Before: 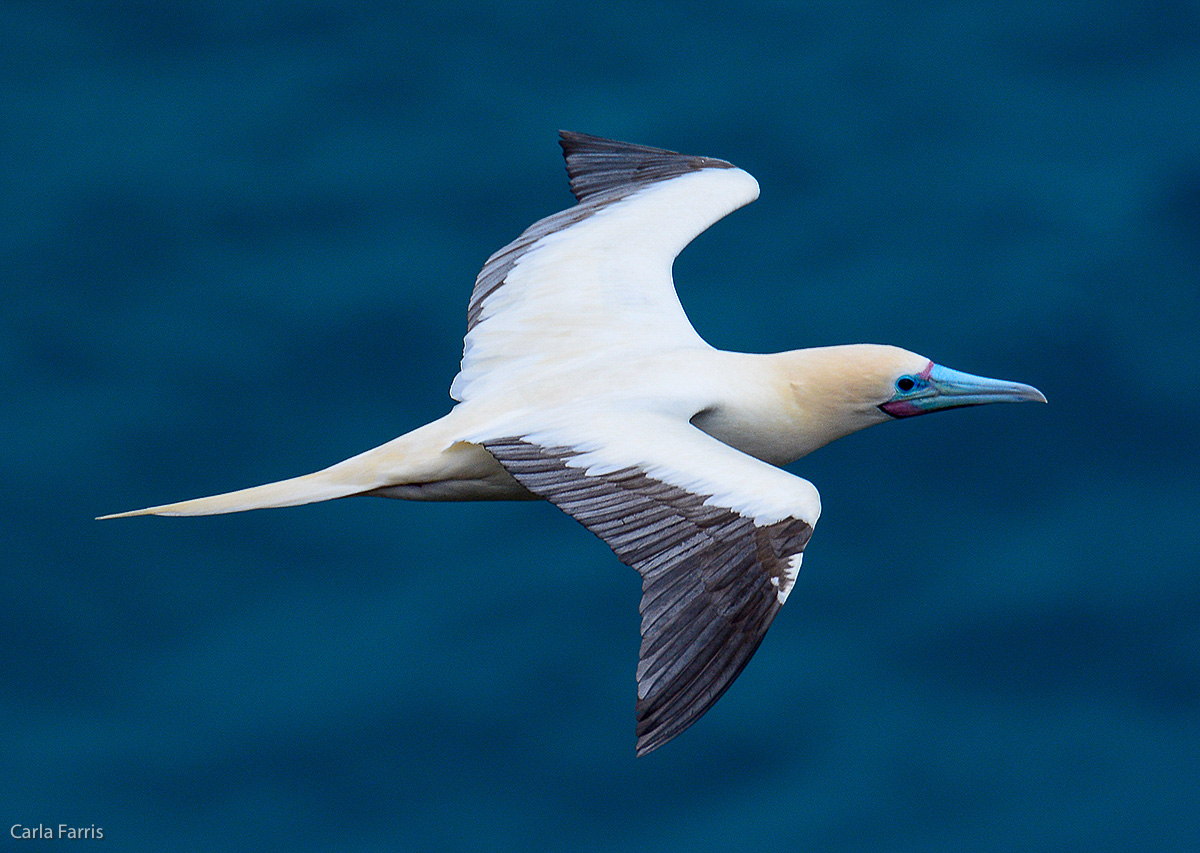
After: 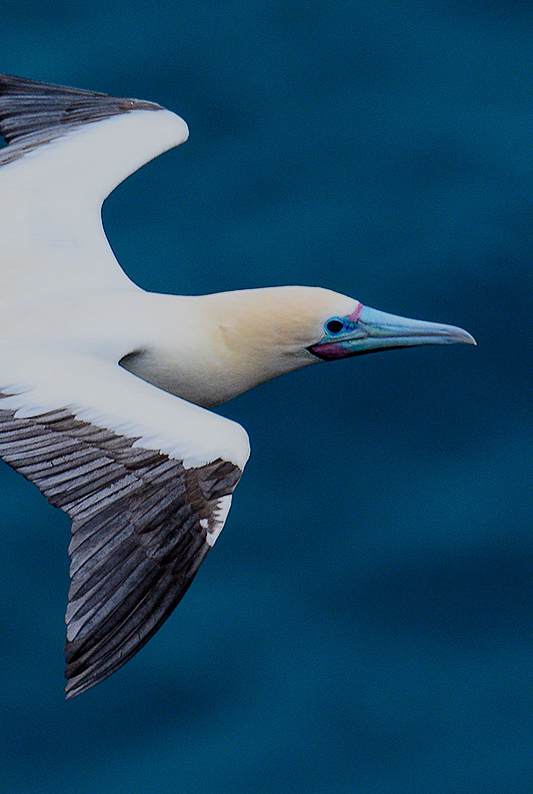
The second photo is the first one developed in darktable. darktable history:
crop: left 47.618%, top 6.885%, right 7.957%
contrast equalizer: octaves 7, y [[0.524, 0.538, 0.547, 0.548, 0.538, 0.524], [0.5 ×6], [0.5 ×6], [0 ×6], [0 ×6]], mix 0.149
filmic rgb: black relative exposure -7.16 EV, white relative exposure 5.34 EV, hardness 3.02
